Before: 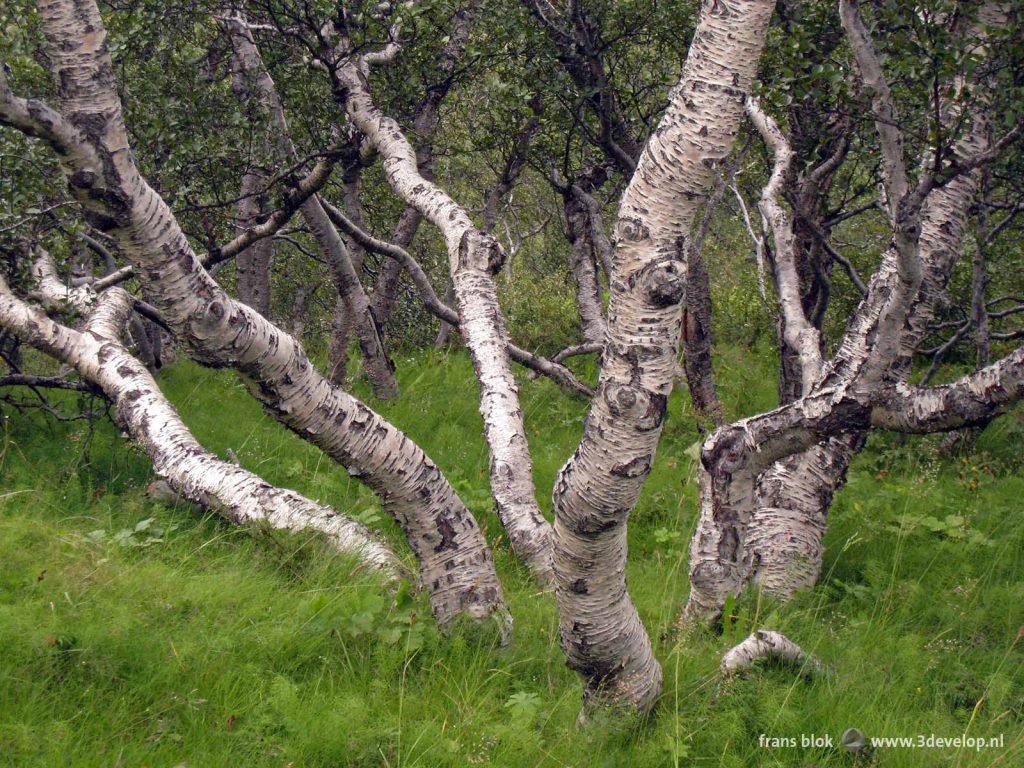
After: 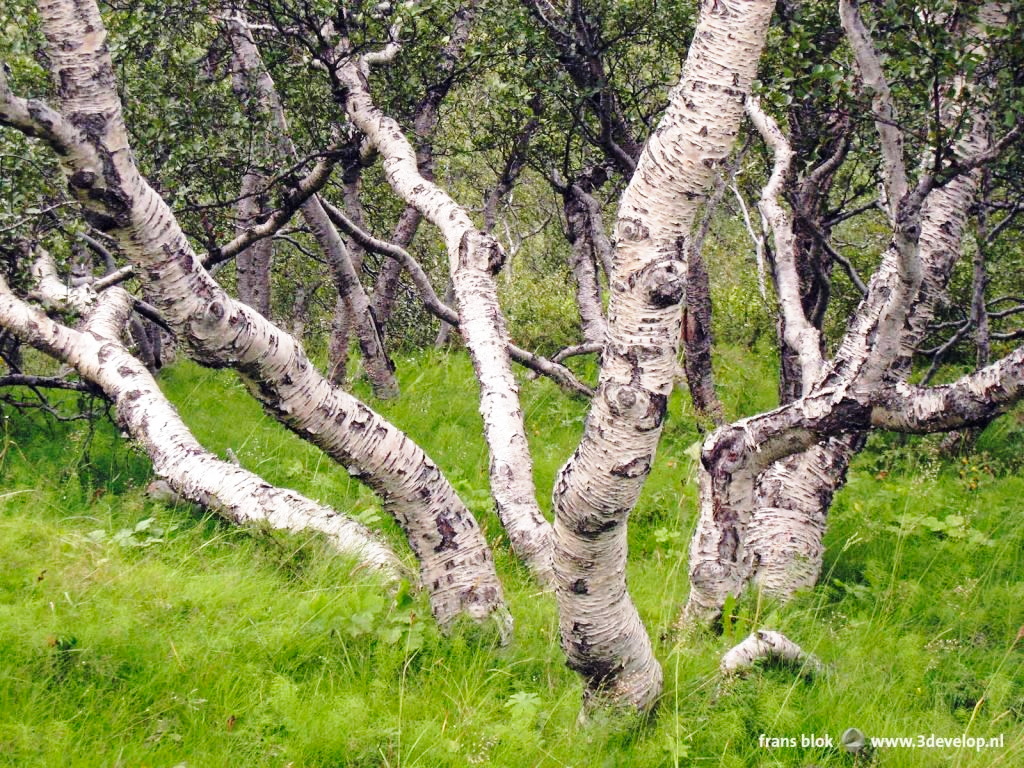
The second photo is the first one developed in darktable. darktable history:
contrast brightness saturation: contrast 0.05, brightness 0.064, saturation 0.011
base curve: curves: ch0 [(0, 0) (0.028, 0.03) (0.121, 0.232) (0.46, 0.748) (0.859, 0.968) (1, 1)], preserve colors none
